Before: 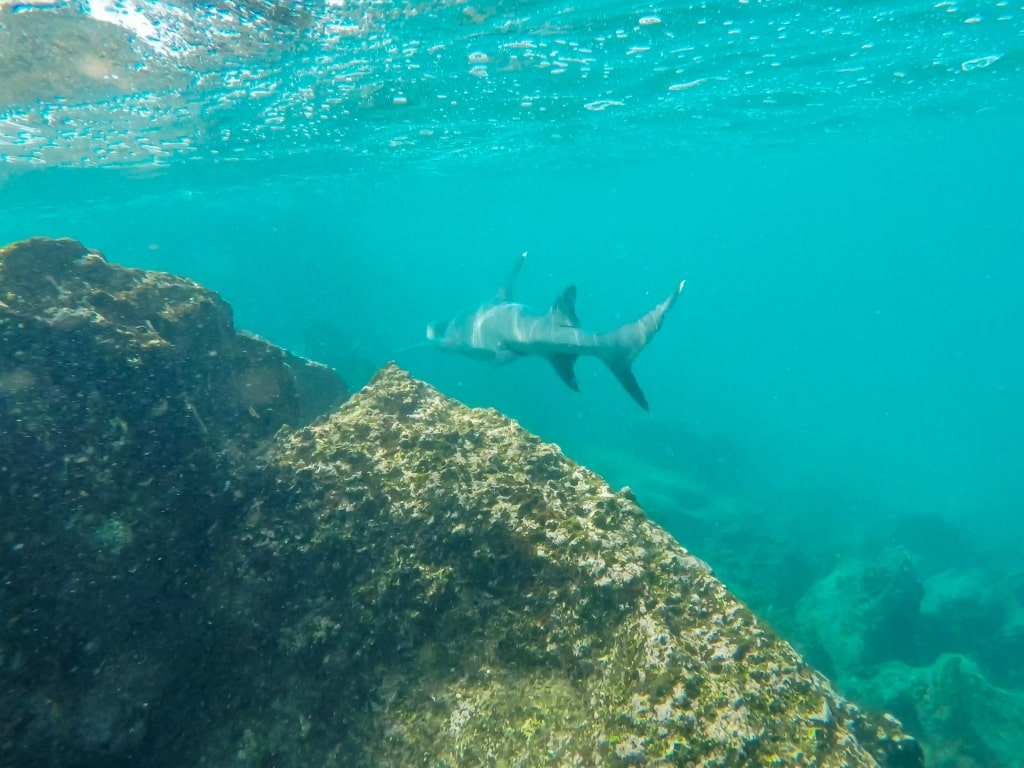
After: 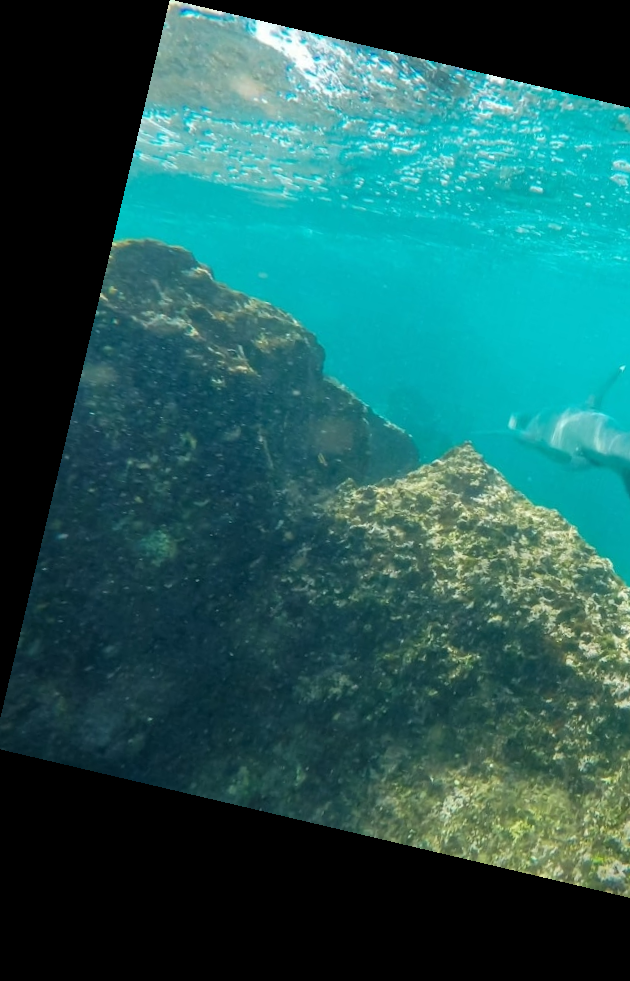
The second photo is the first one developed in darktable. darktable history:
rotate and perspective: rotation 13.27°, automatic cropping off
crop: left 0.587%, right 45.588%, bottom 0.086%
